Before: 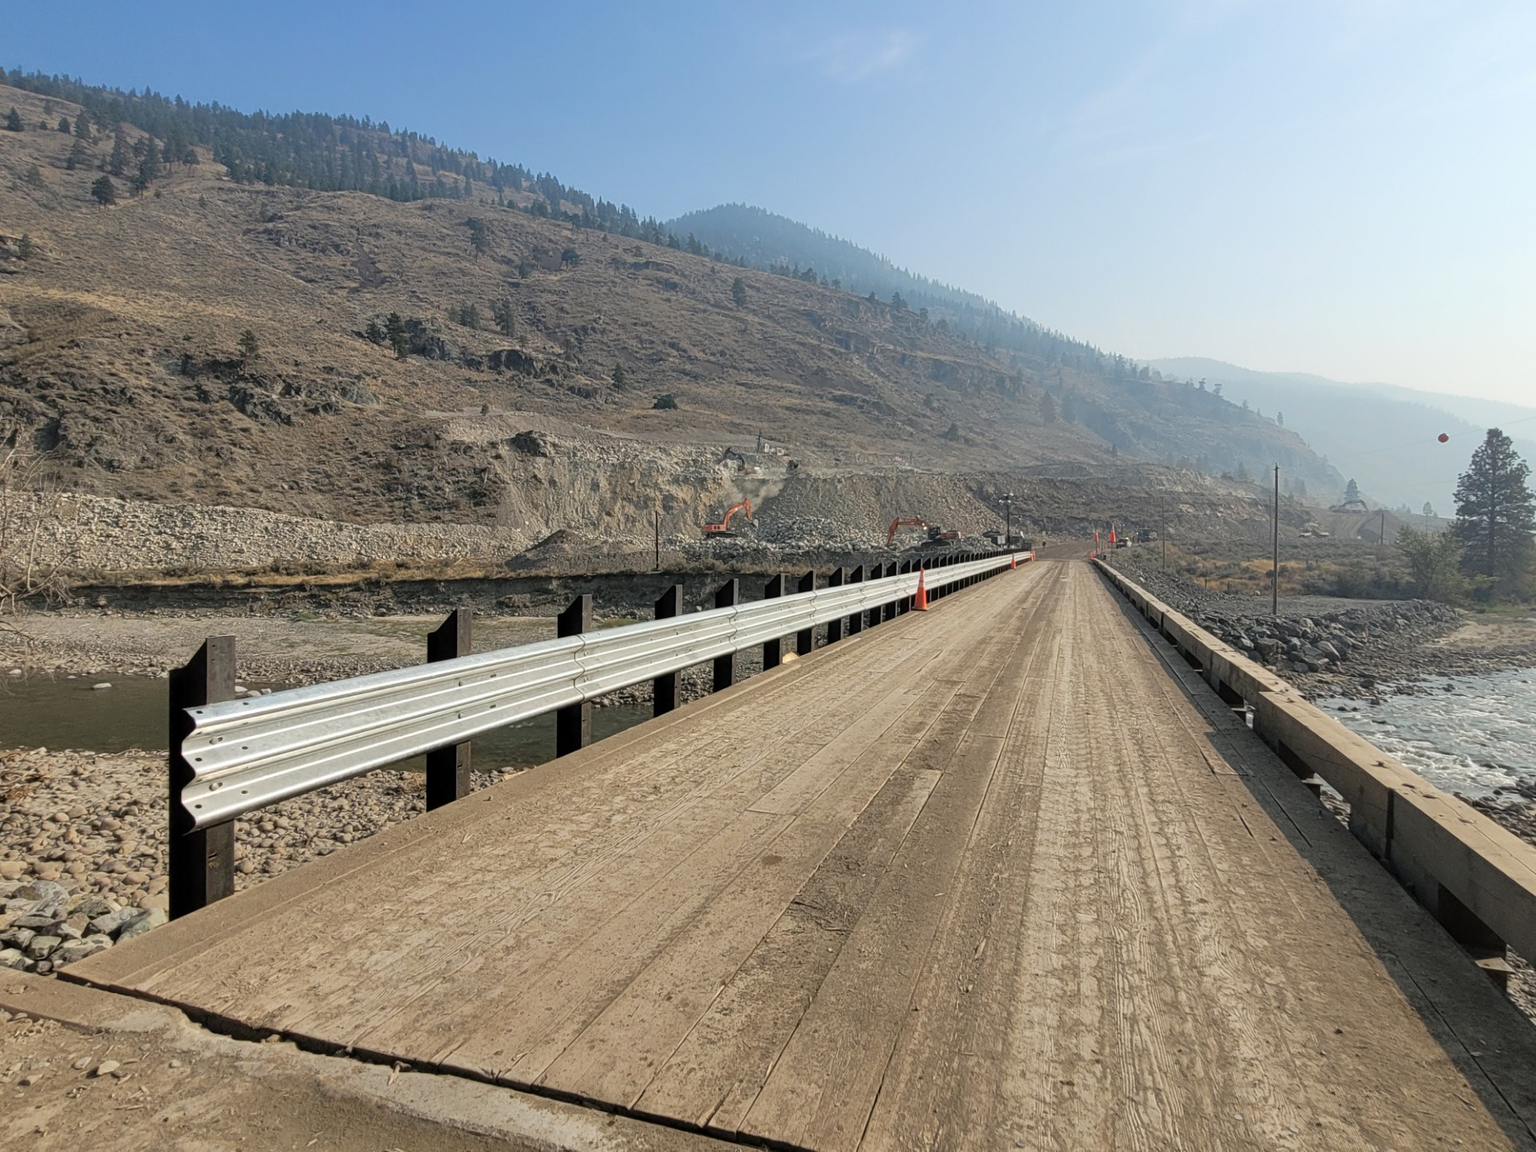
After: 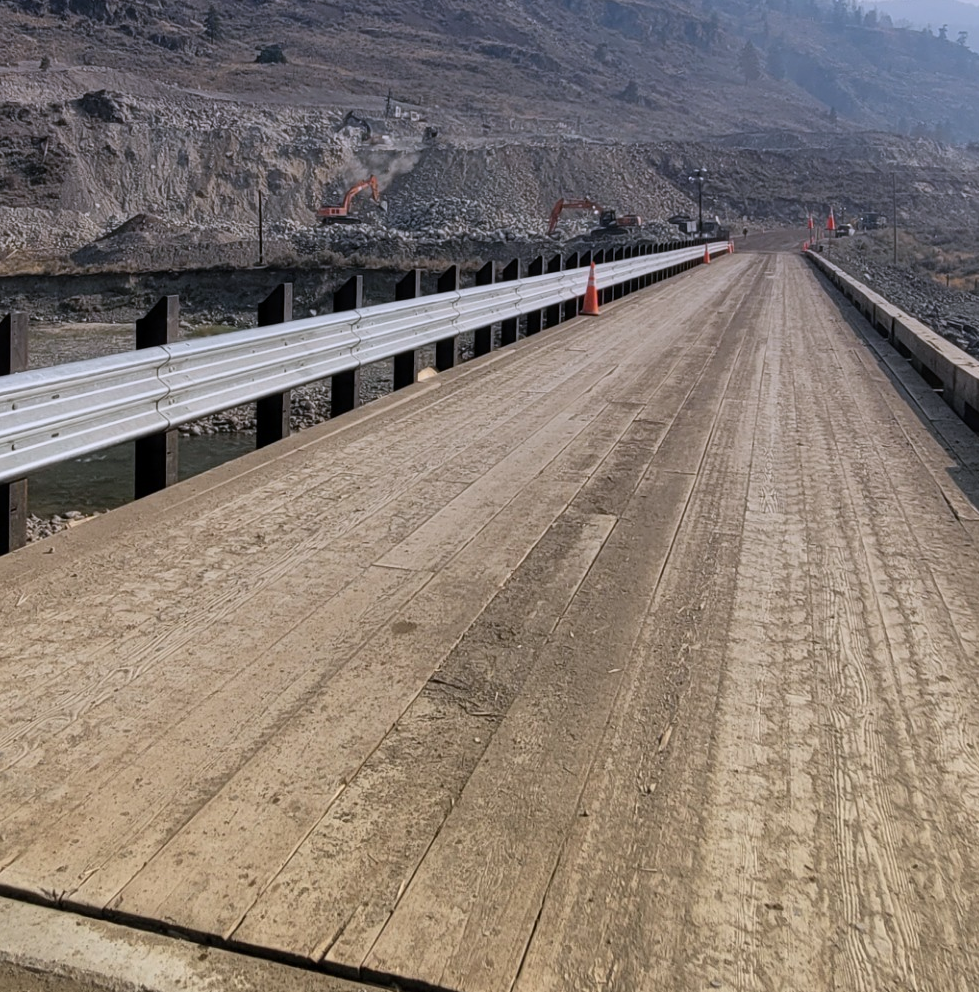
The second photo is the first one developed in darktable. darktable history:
contrast brightness saturation: contrast 0.15, brightness 0.05
crop and rotate: left 29.237%, top 31.152%, right 19.807%
graduated density: hue 238.83°, saturation 50%
